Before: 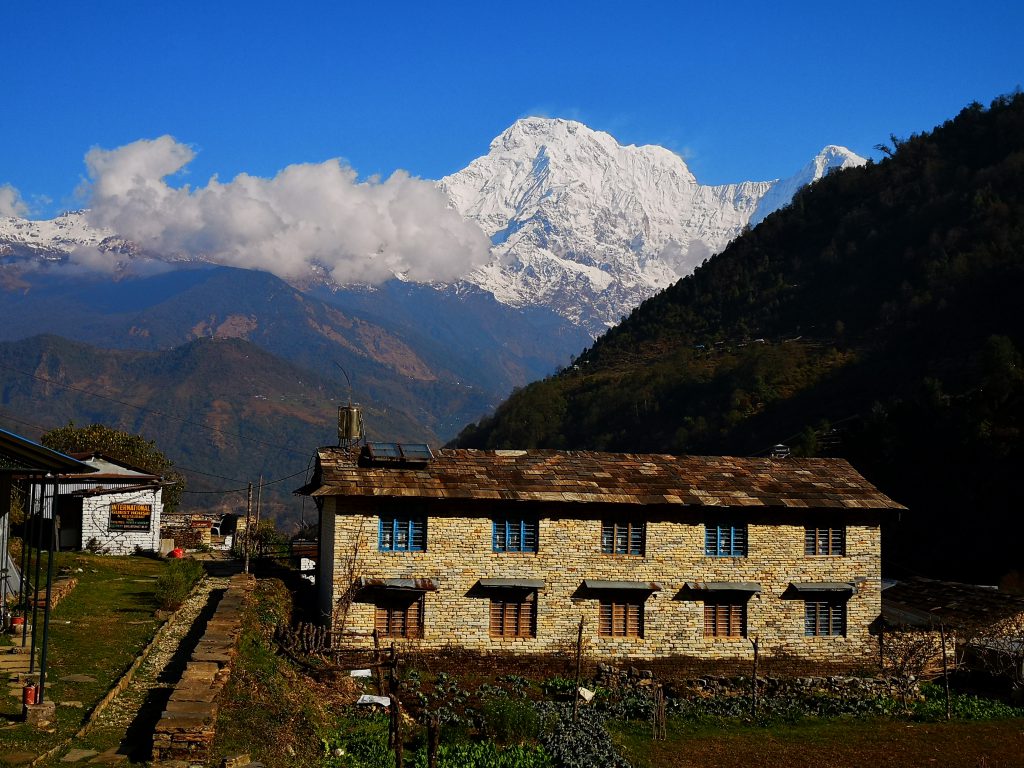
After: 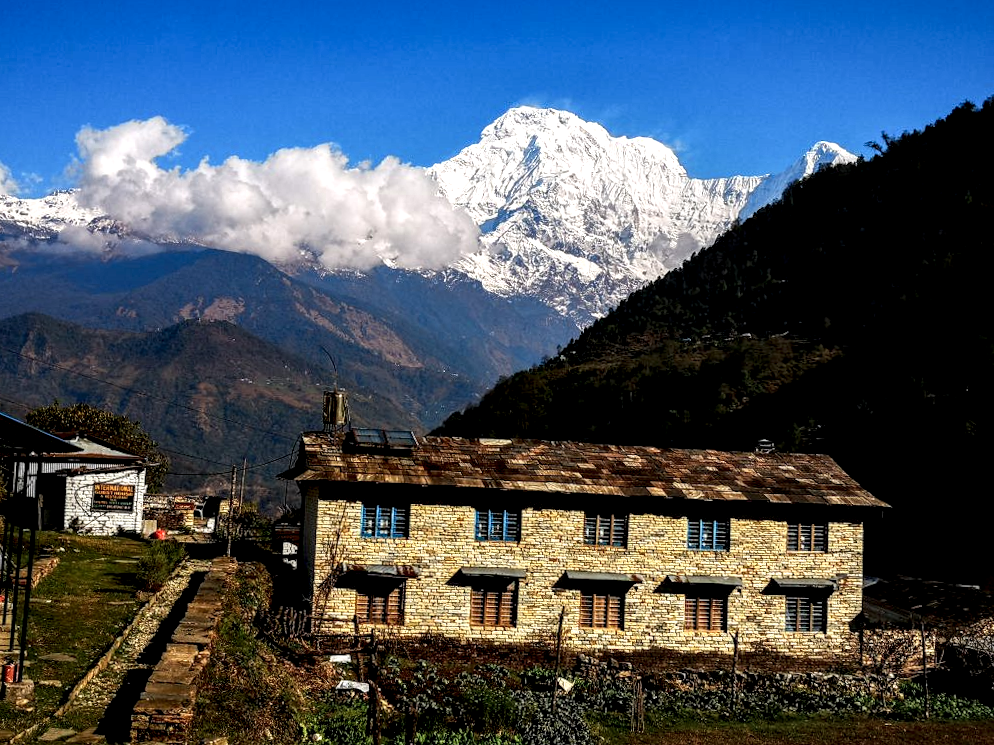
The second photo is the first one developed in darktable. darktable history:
crop and rotate: angle -1.29°
local contrast: detail 203%
color correction: highlights b* 0.017, saturation 1.06
